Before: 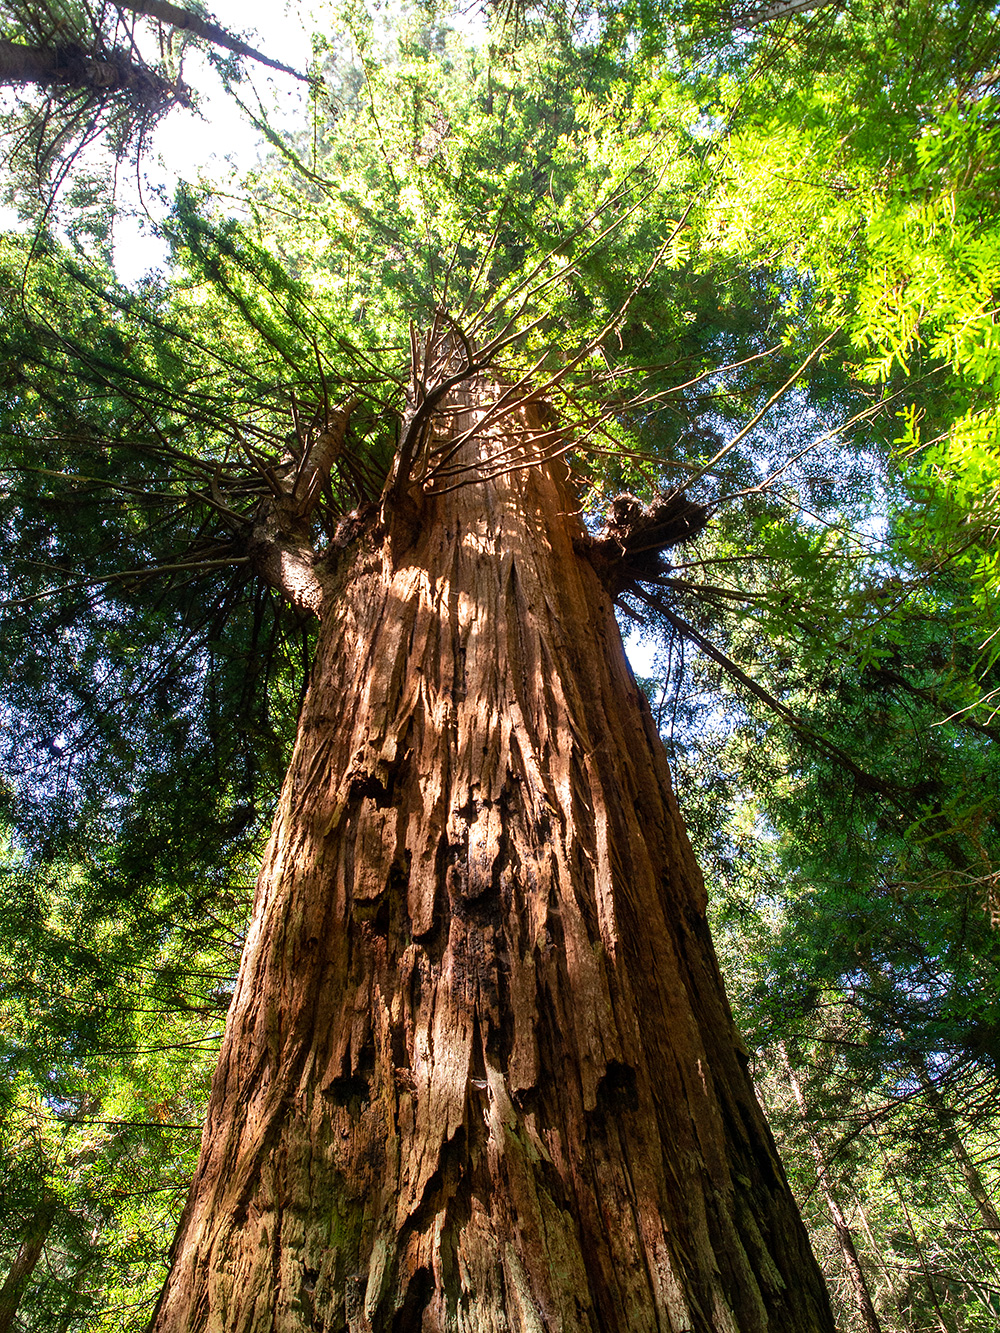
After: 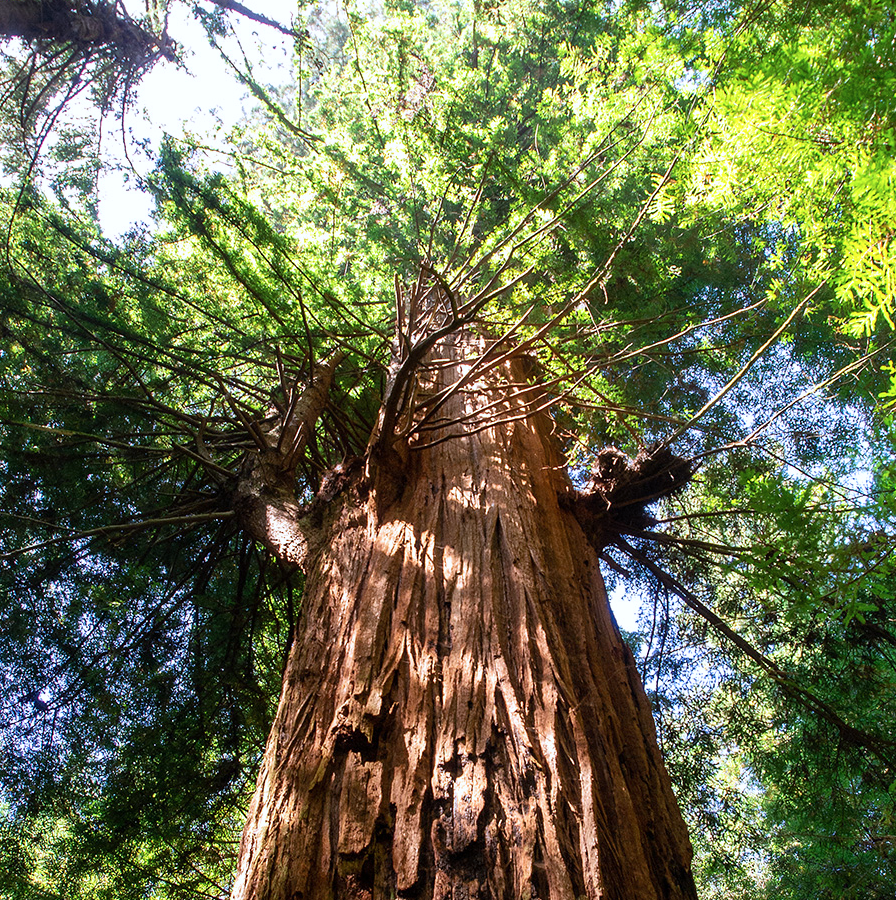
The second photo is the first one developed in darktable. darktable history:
white balance: emerald 1
color calibration: illuminant as shot in camera, x 0.358, y 0.373, temperature 4628.91 K
crop: left 1.509%, top 3.452%, right 7.696%, bottom 28.452%
